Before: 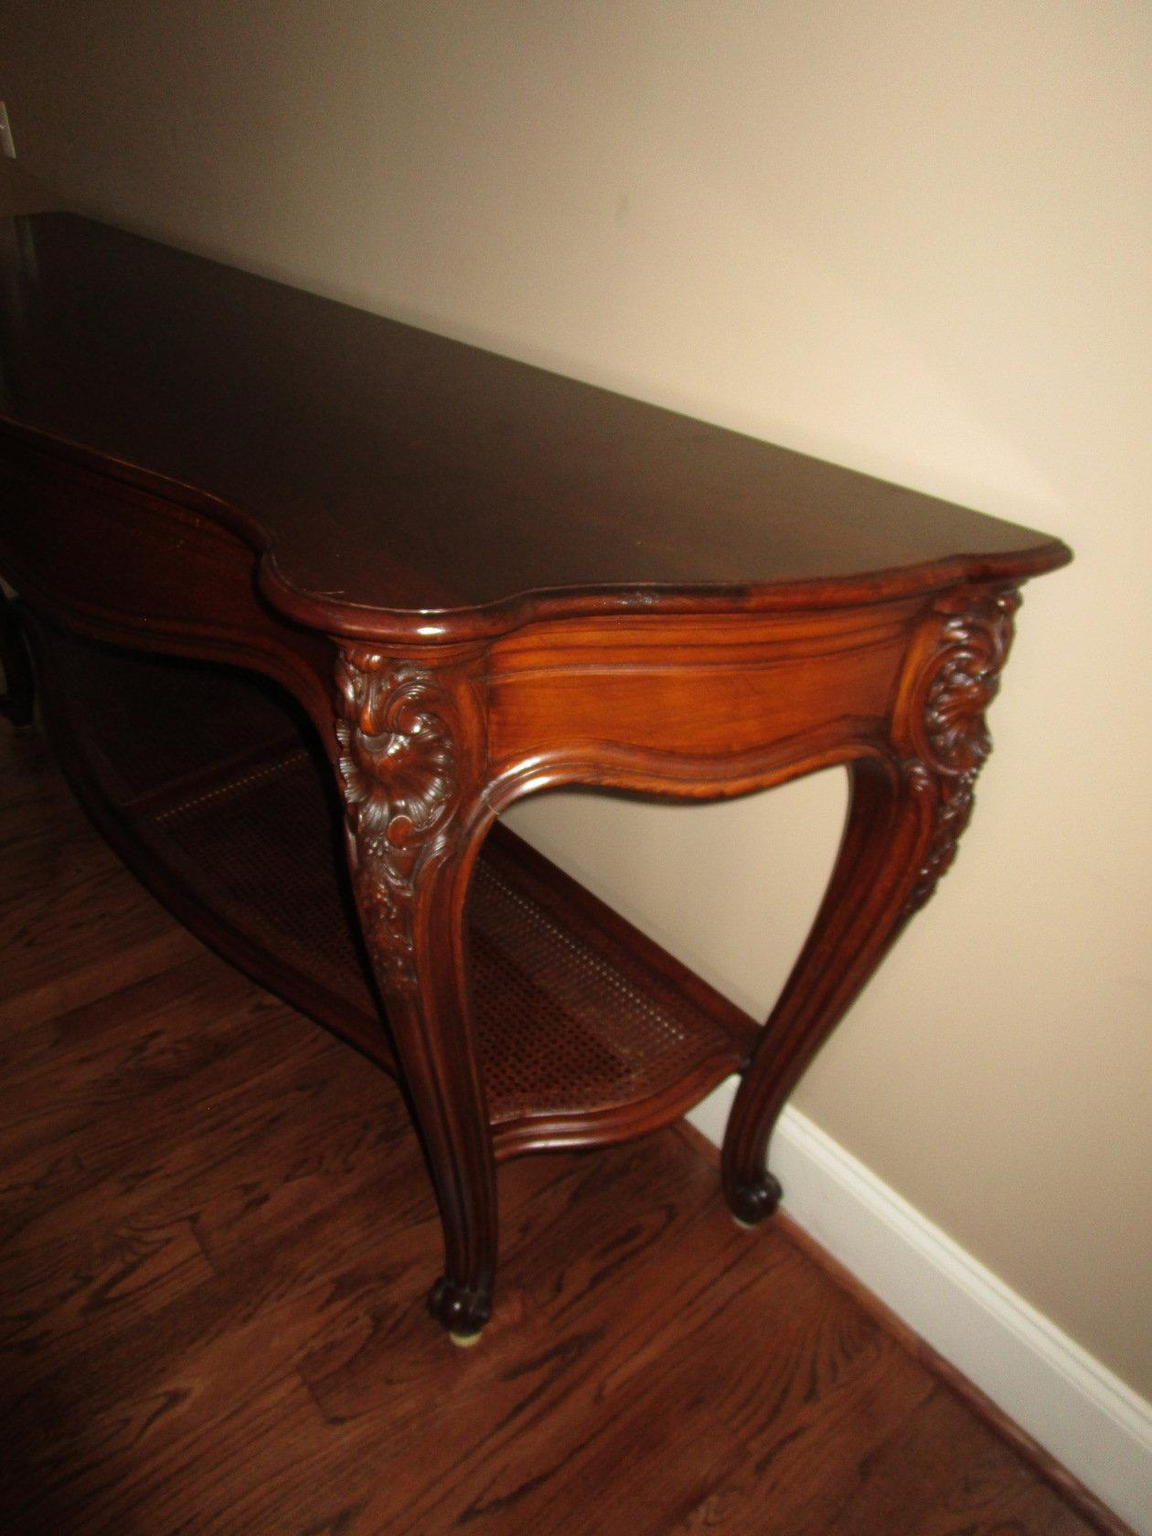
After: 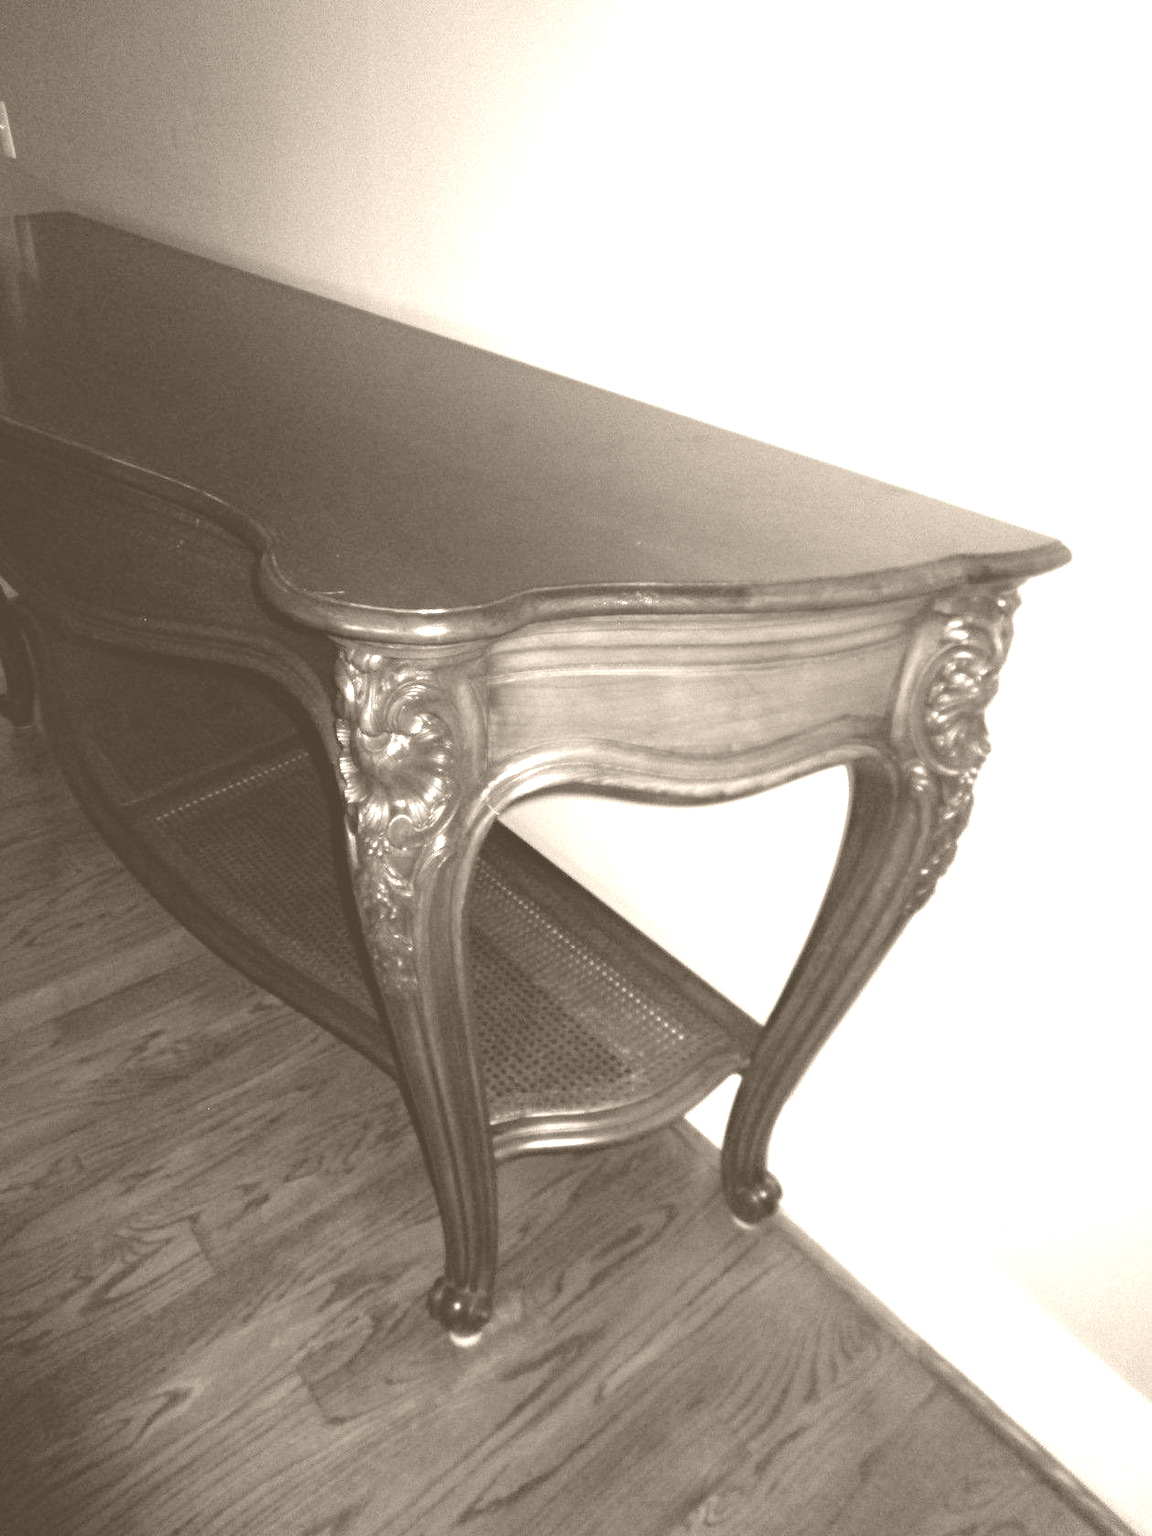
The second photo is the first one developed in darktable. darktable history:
exposure: black level correction 0.001, exposure 0.5 EV, compensate exposure bias true, compensate highlight preservation false
colorize: hue 34.49°, saturation 35.33%, source mix 100%, version 1
haze removal: compatibility mode true, adaptive false
color balance rgb: linear chroma grading › shadows -2.2%, linear chroma grading › highlights -15%, linear chroma grading › global chroma -10%, linear chroma grading › mid-tones -10%, perceptual saturation grading › global saturation 45%, perceptual saturation grading › highlights -50%, perceptual saturation grading › shadows 30%, perceptual brilliance grading › global brilliance 18%, global vibrance 45%
